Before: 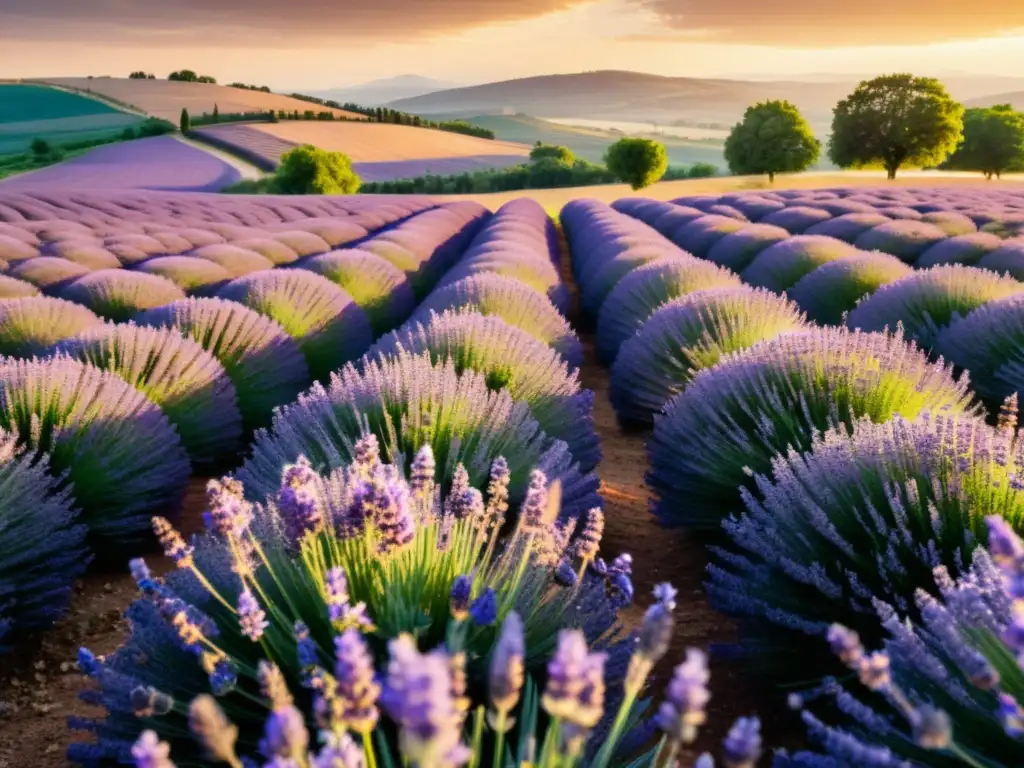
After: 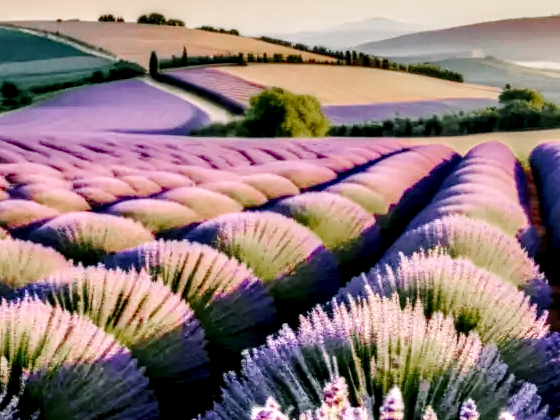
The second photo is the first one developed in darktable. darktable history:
color zones: curves: ch0 [(0, 0.48) (0.209, 0.398) (0.305, 0.332) (0.429, 0.493) (0.571, 0.5) (0.714, 0.5) (0.857, 0.5) (1, 0.48)]; ch1 [(0, 0.736) (0.143, 0.625) (0.225, 0.371) (0.429, 0.256) (0.571, 0.241) (0.714, 0.213) (0.857, 0.48) (1, 0.736)]; ch2 [(0, 0.448) (0.143, 0.498) (0.286, 0.5) (0.429, 0.5) (0.571, 0.5) (0.714, 0.5) (0.857, 0.5) (1, 0.448)]
crop and rotate: left 3.047%, top 7.502%, right 42.236%, bottom 37.692%
tone curve: curves: ch0 [(0, 0) (0.11, 0.081) (0.256, 0.259) (0.398, 0.475) (0.498, 0.611) (0.65, 0.757) (0.835, 0.883) (1, 0.961)]; ch1 [(0, 0) (0.346, 0.307) (0.408, 0.369) (0.453, 0.457) (0.482, 0.479) (0.502, 0.498) (0.521, 0.51) (0.553, 0.554) (0.618, 0.65) (0.693, 0.727) (1, 1)]; ch2 [(0, 0) (0.358, 0.362) (0.434, 0.46) (0.485, 0.494) (0.5, 0.494) (0.511, 0.508) (0.537, 0.55) (0.579, 0.599) (0.621, 0.693) (1, 1)], preserve colors none
local contrast: highlights 17%, detail 188%
